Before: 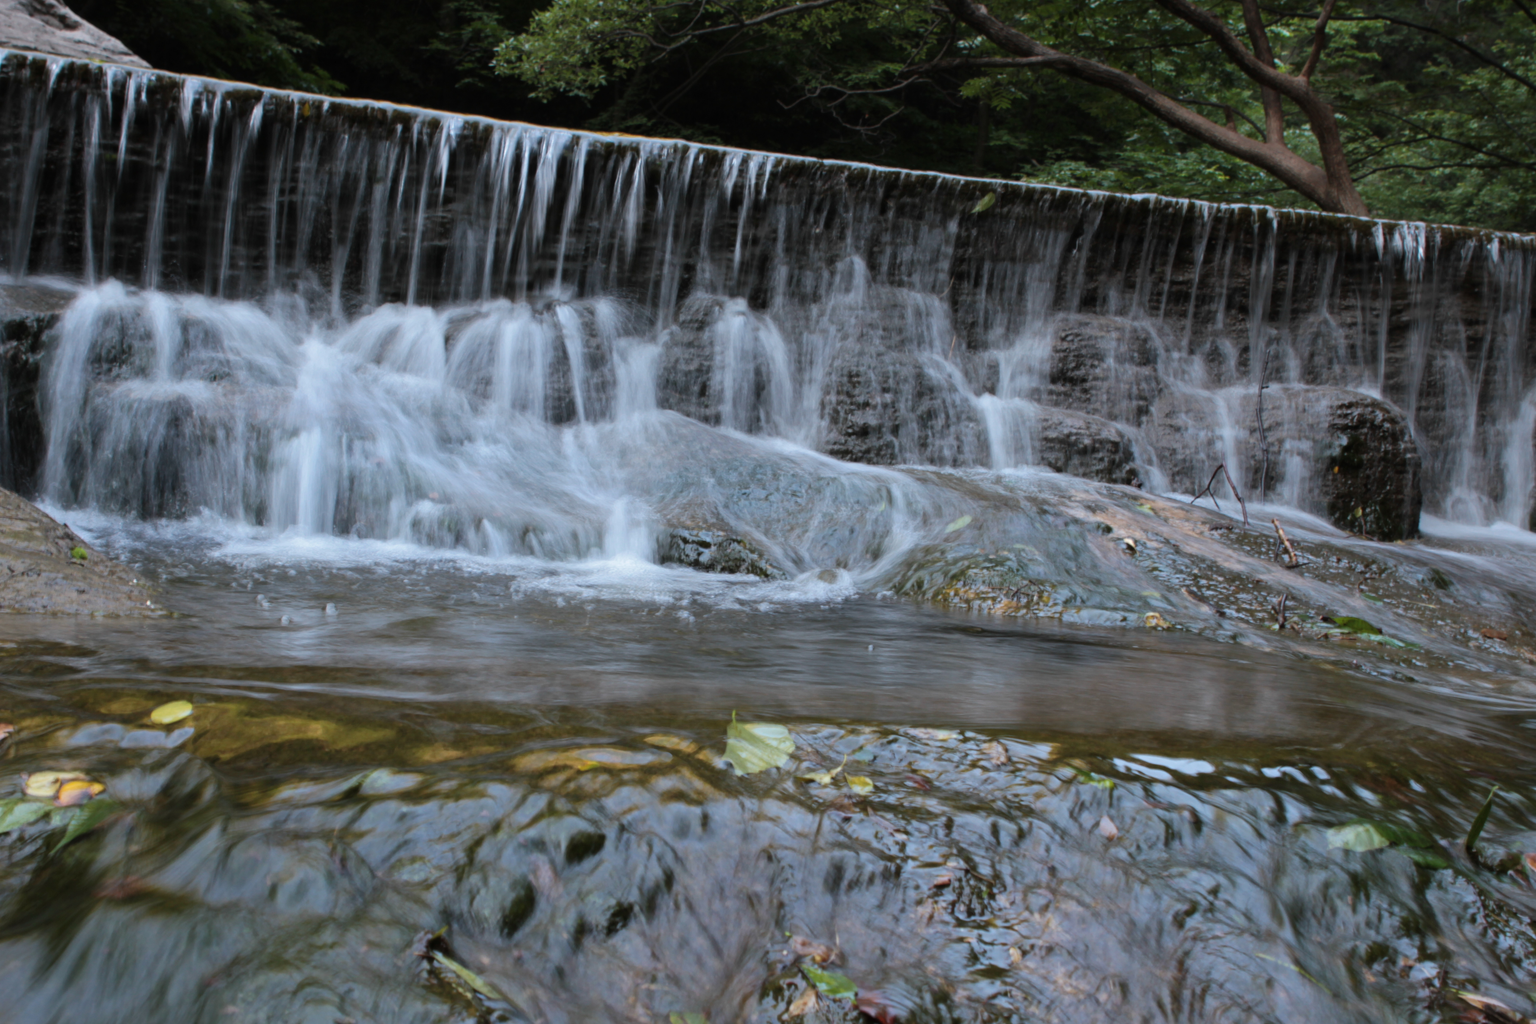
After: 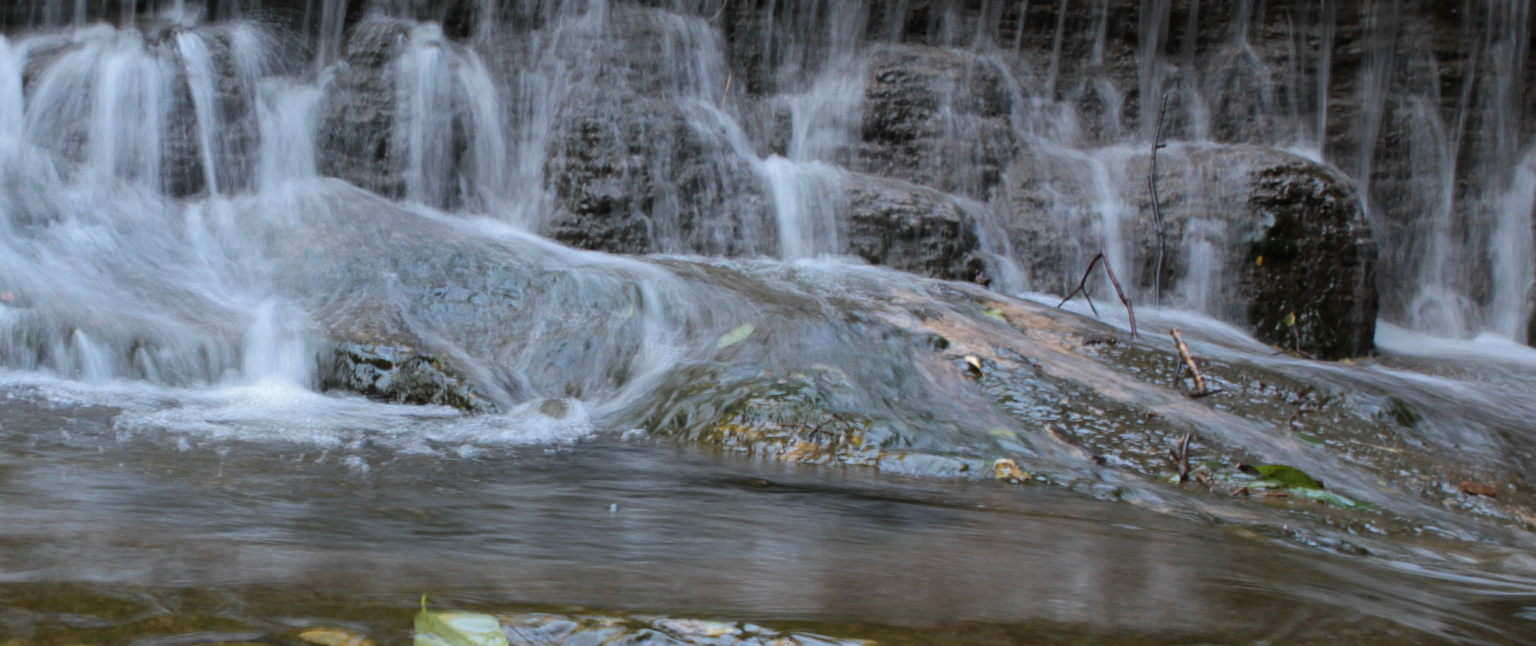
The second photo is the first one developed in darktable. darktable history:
crop and rotate: left 27.931%, top 27.549%, bottom 26.952%
